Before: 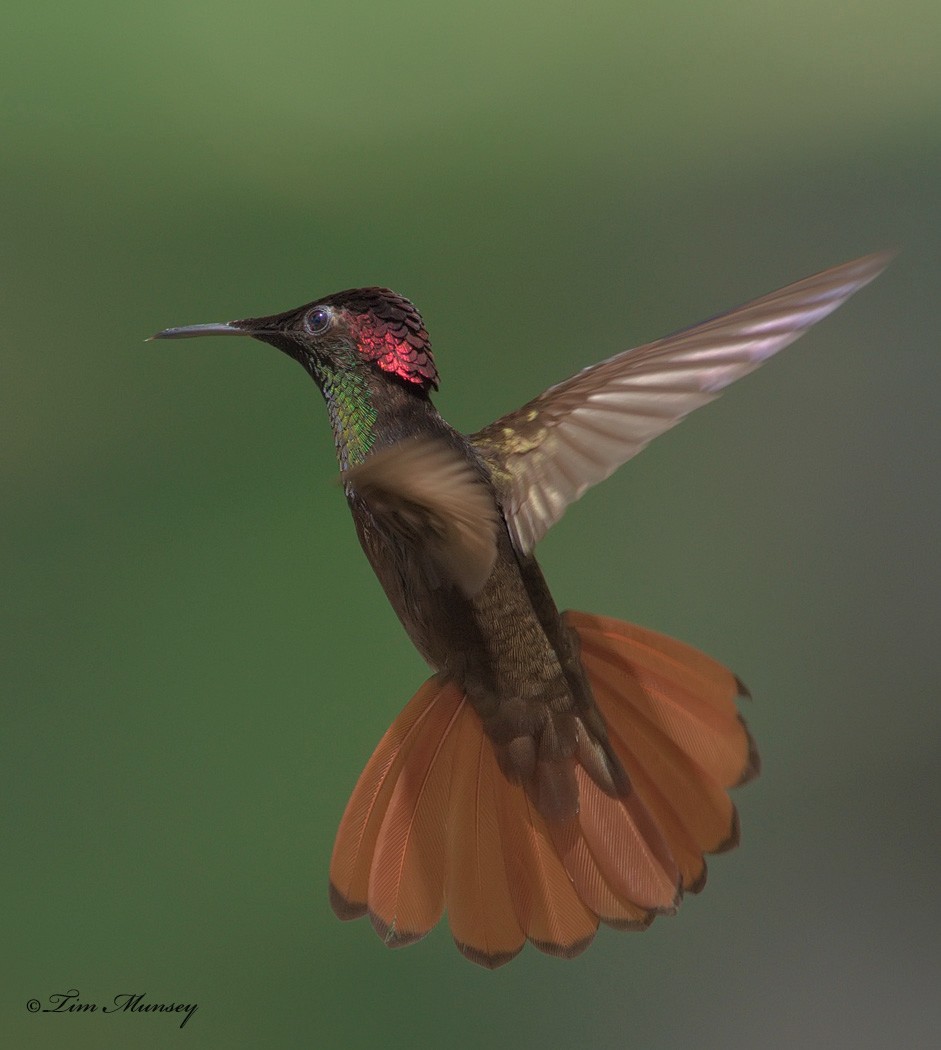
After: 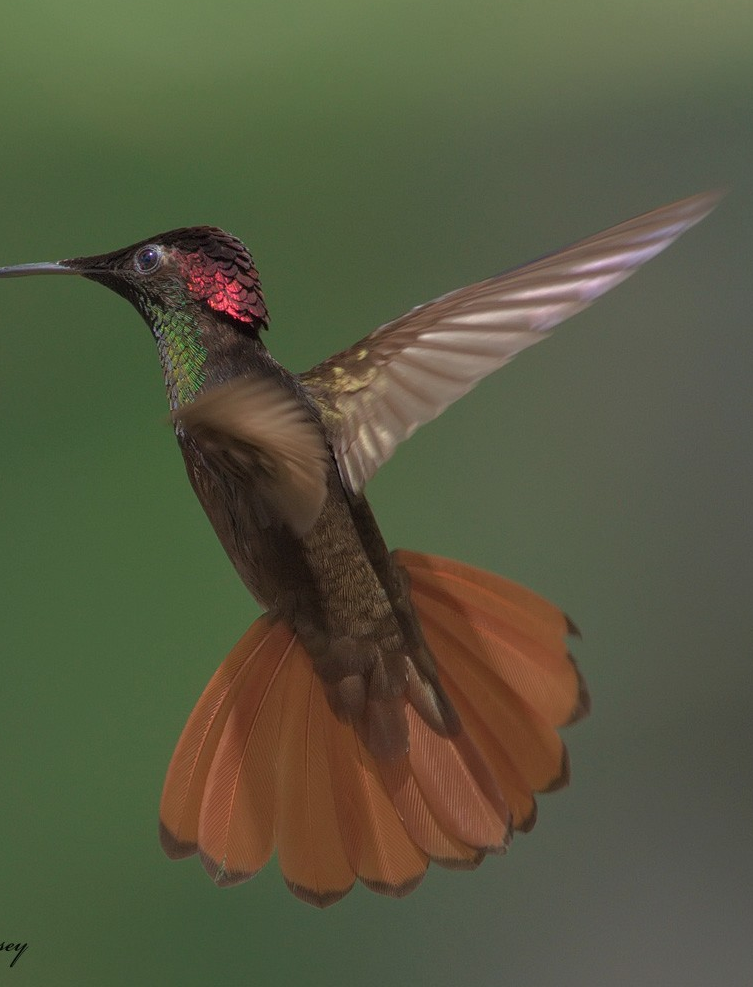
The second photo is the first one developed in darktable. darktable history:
crop and rotate: left 18.096%, top 5.926%, right 1.793%
